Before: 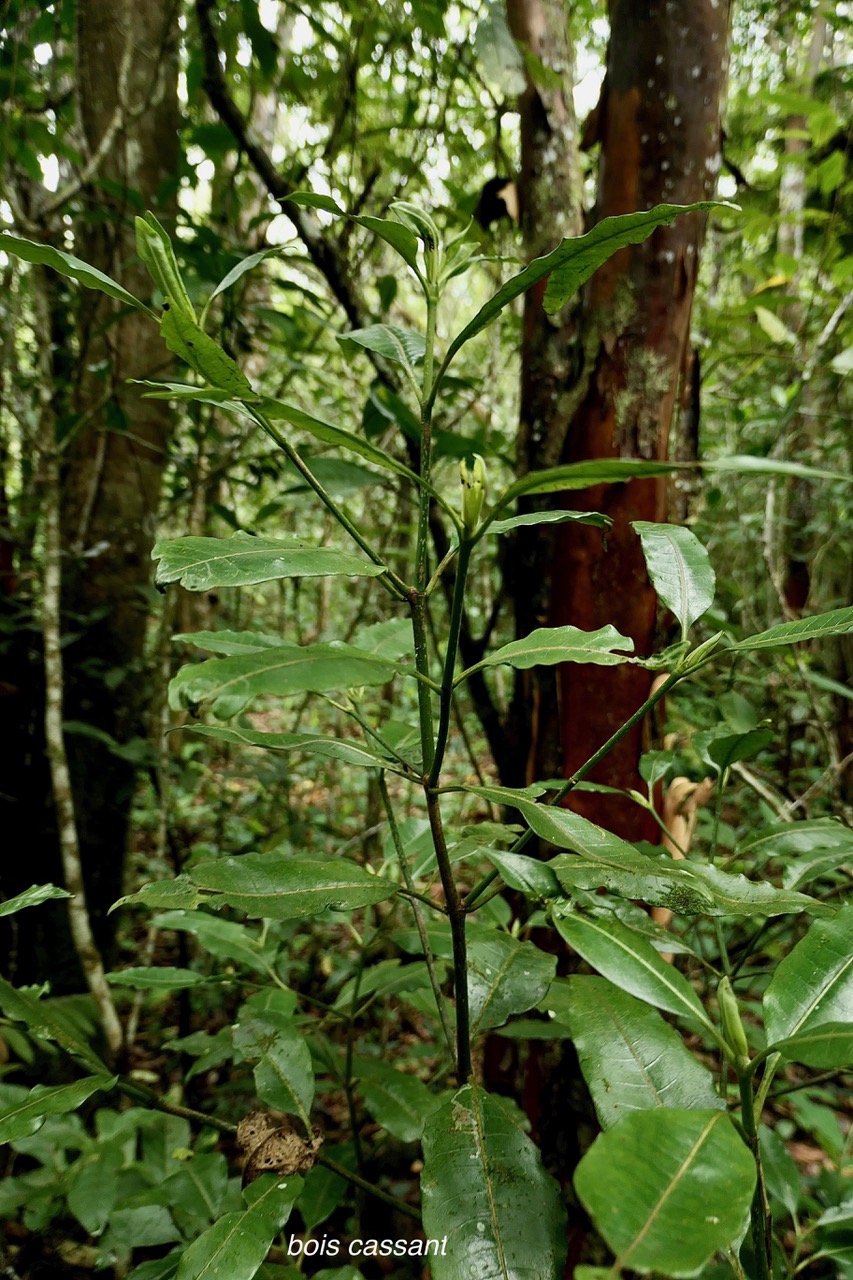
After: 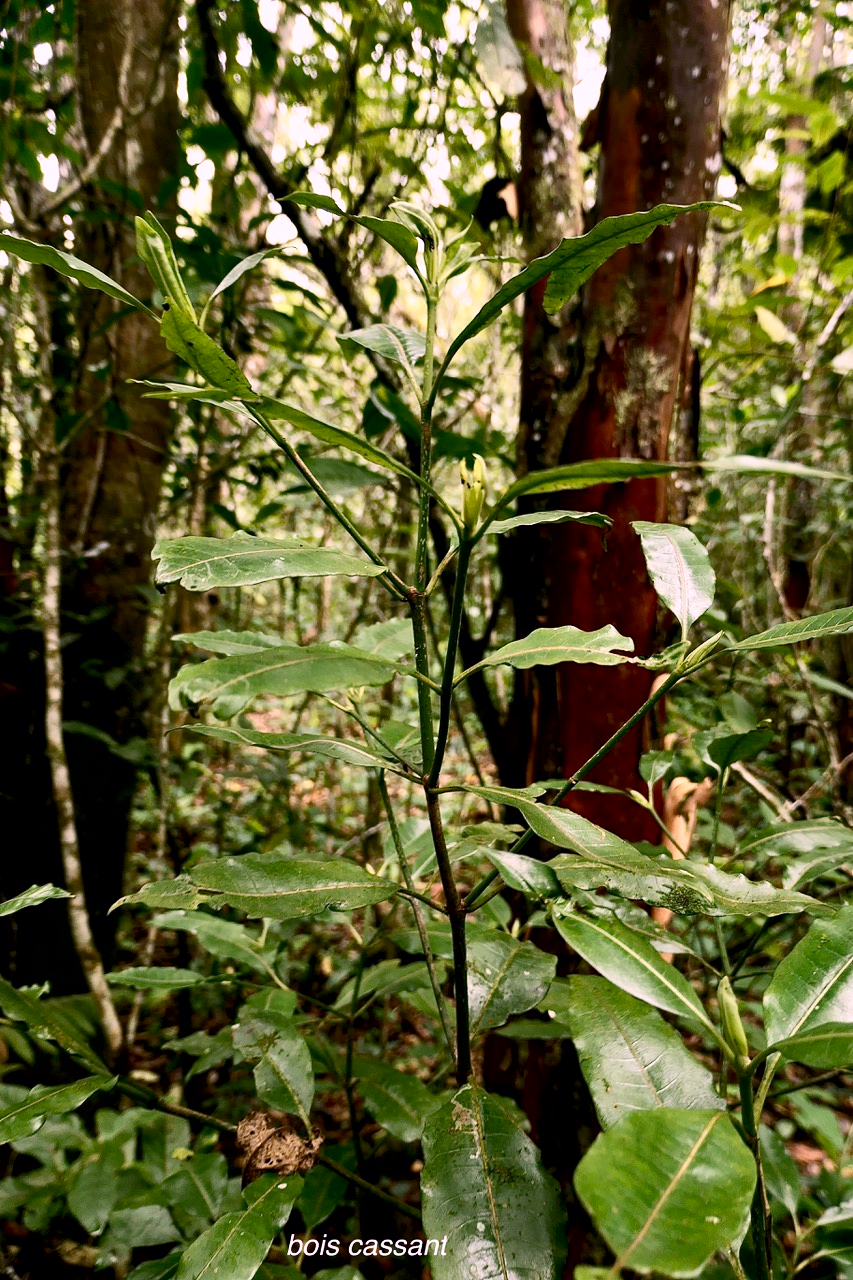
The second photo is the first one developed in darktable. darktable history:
white balance: red 1.188, blue 1.11
contrast brightness saturation: contrast 0.24, brightness 0.09
